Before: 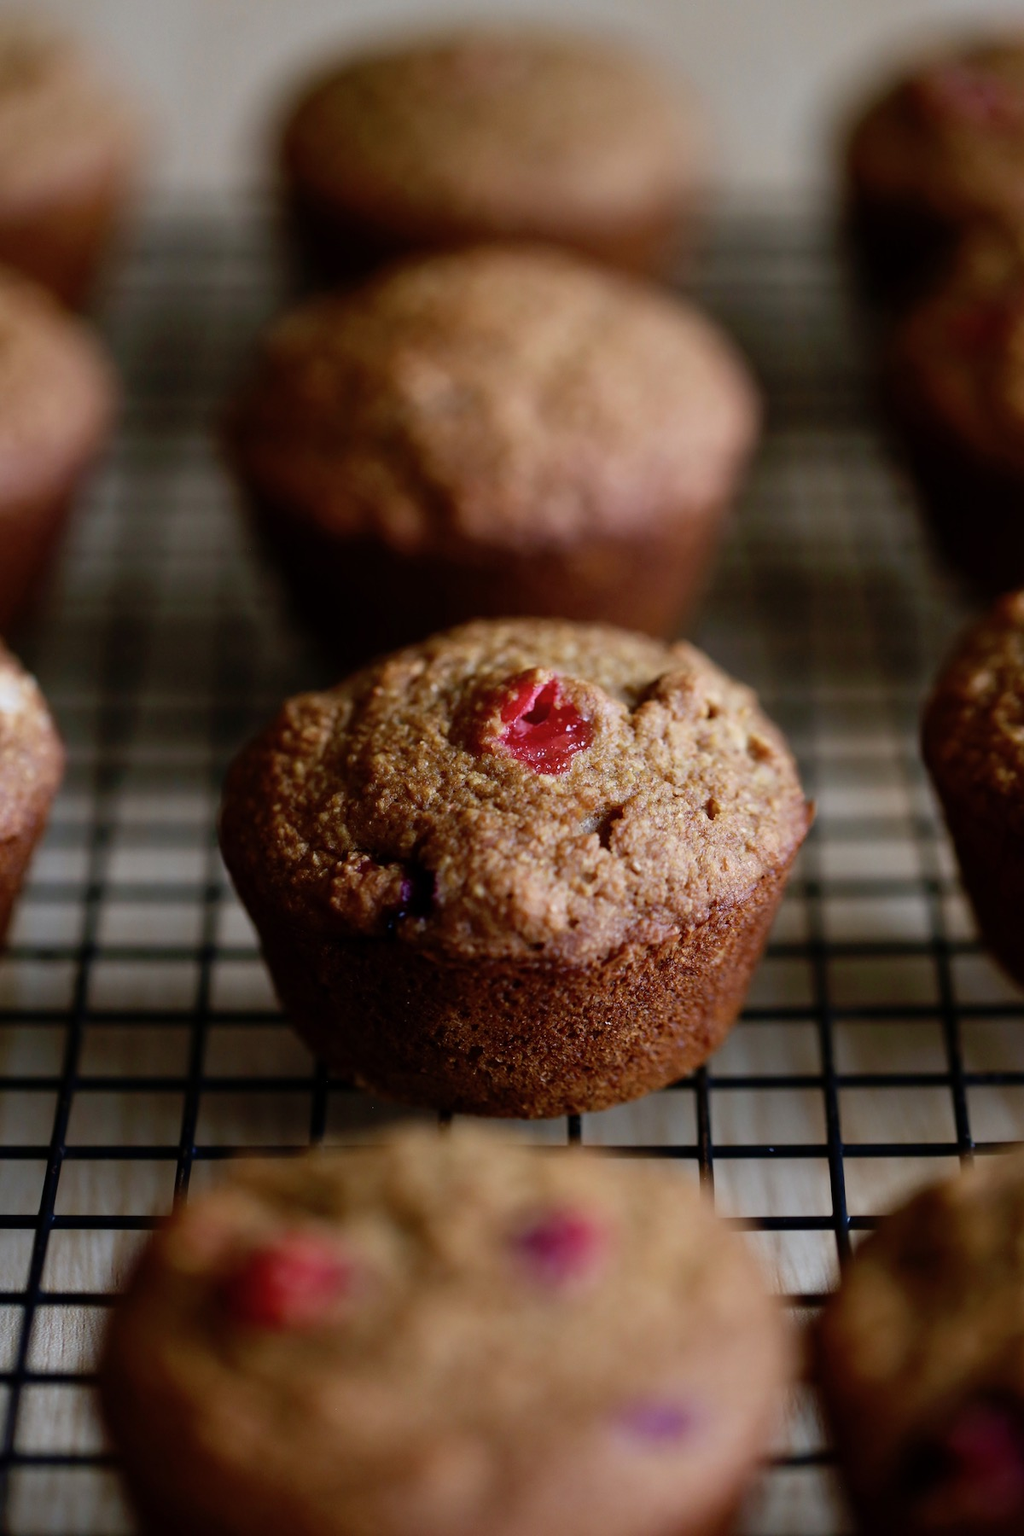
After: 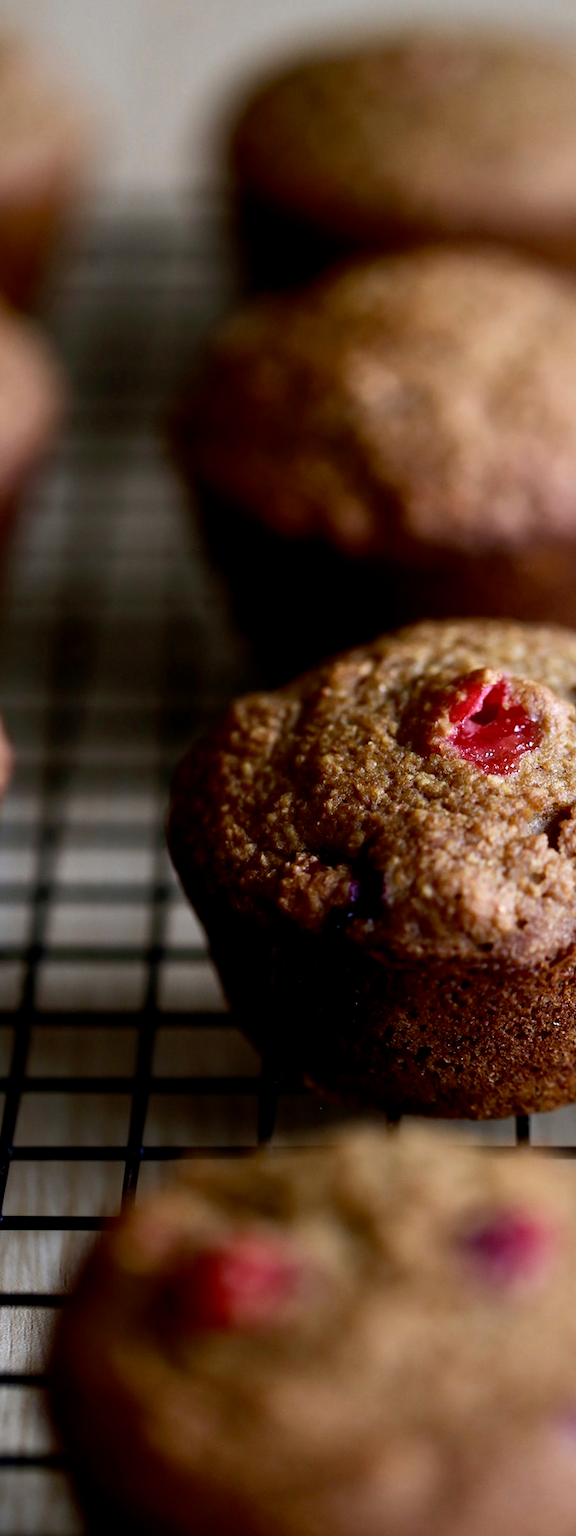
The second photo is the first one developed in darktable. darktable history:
crop: left 5.114%, right 38.589%
tone equalizer: -8 EV -0.417 EV, -7 EV -0.389 EV, -6 EV -0.333 EV, -5 EV -0.222 EV, -3 EV 0.222 EV, -2 EV 0.333 EV, -1 EV 0.389 EV, +0 EV 0.417 EV, edges refinement/feathering 500, mask exposure compensation -1.57 EV, preserve details no
